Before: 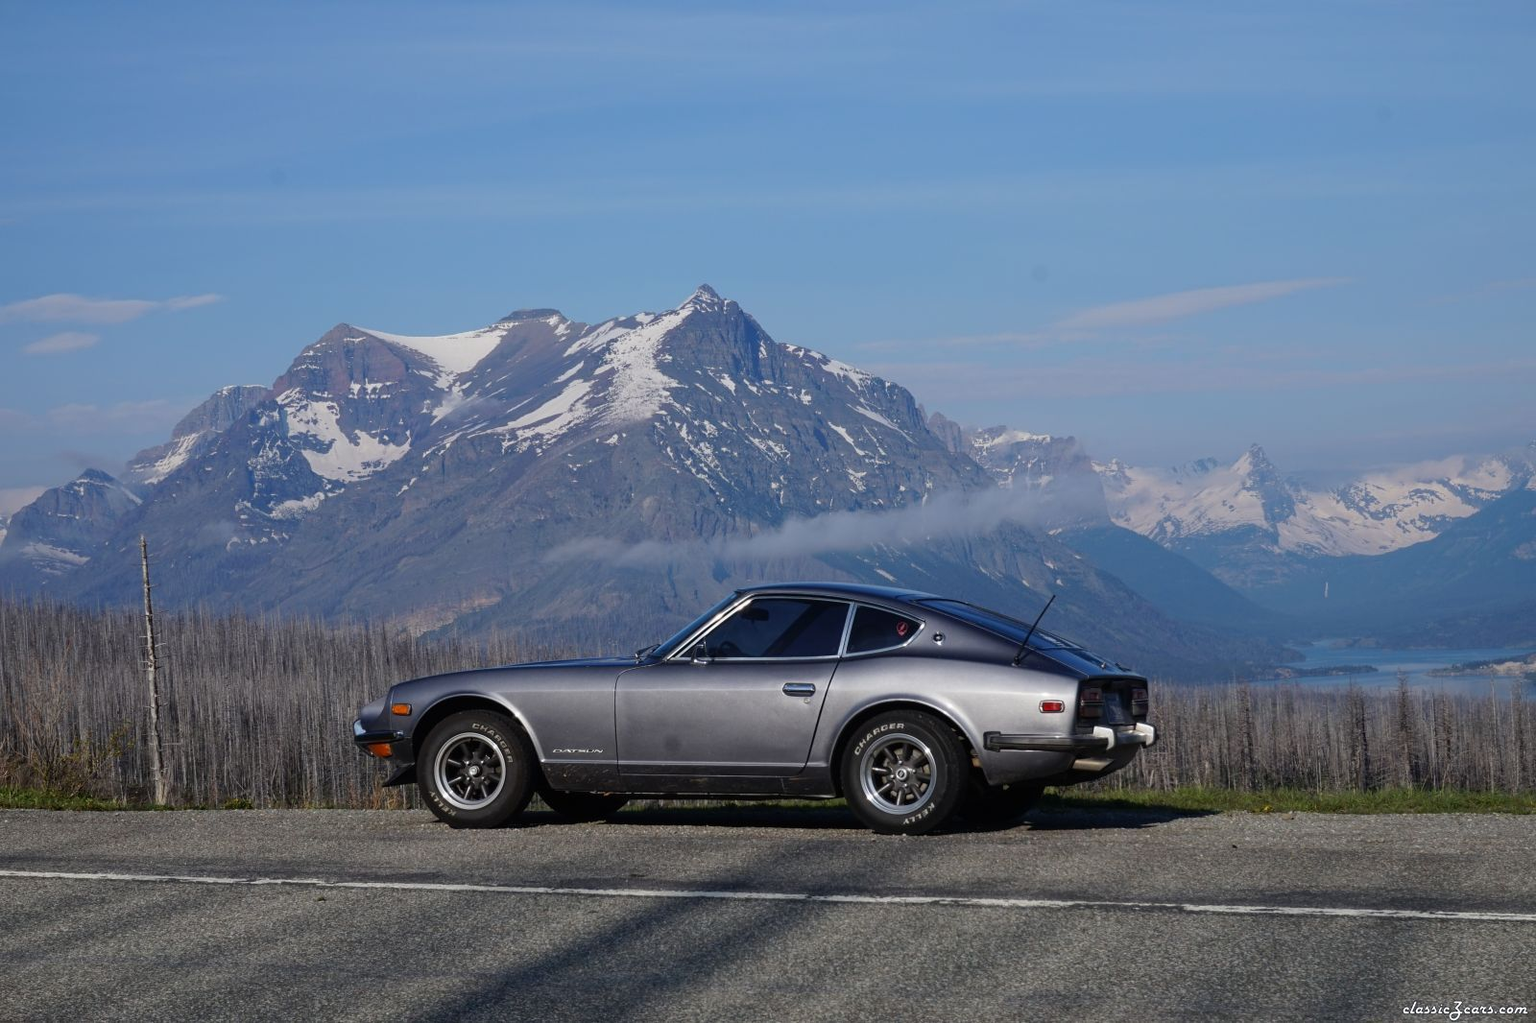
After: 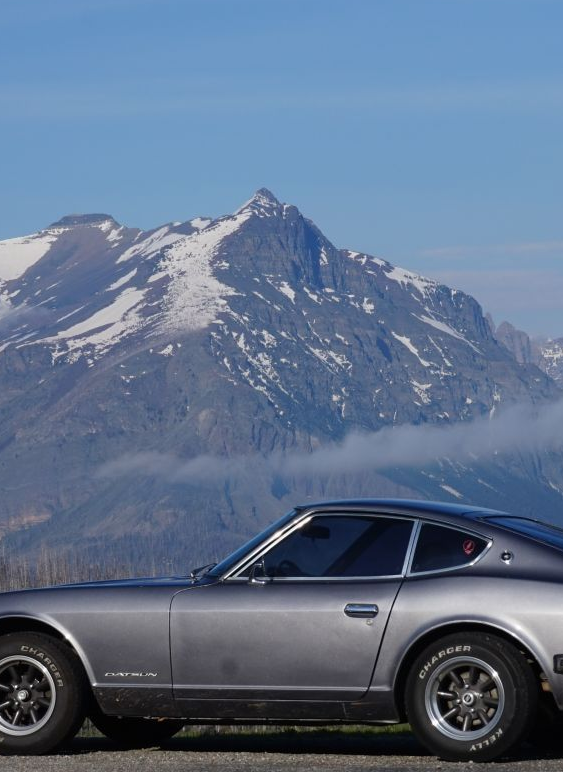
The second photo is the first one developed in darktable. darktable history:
crop and rotate: left 29.476%, top 10.214%, right 35.32%, bottom 17.333%
white balance: emerald 1
